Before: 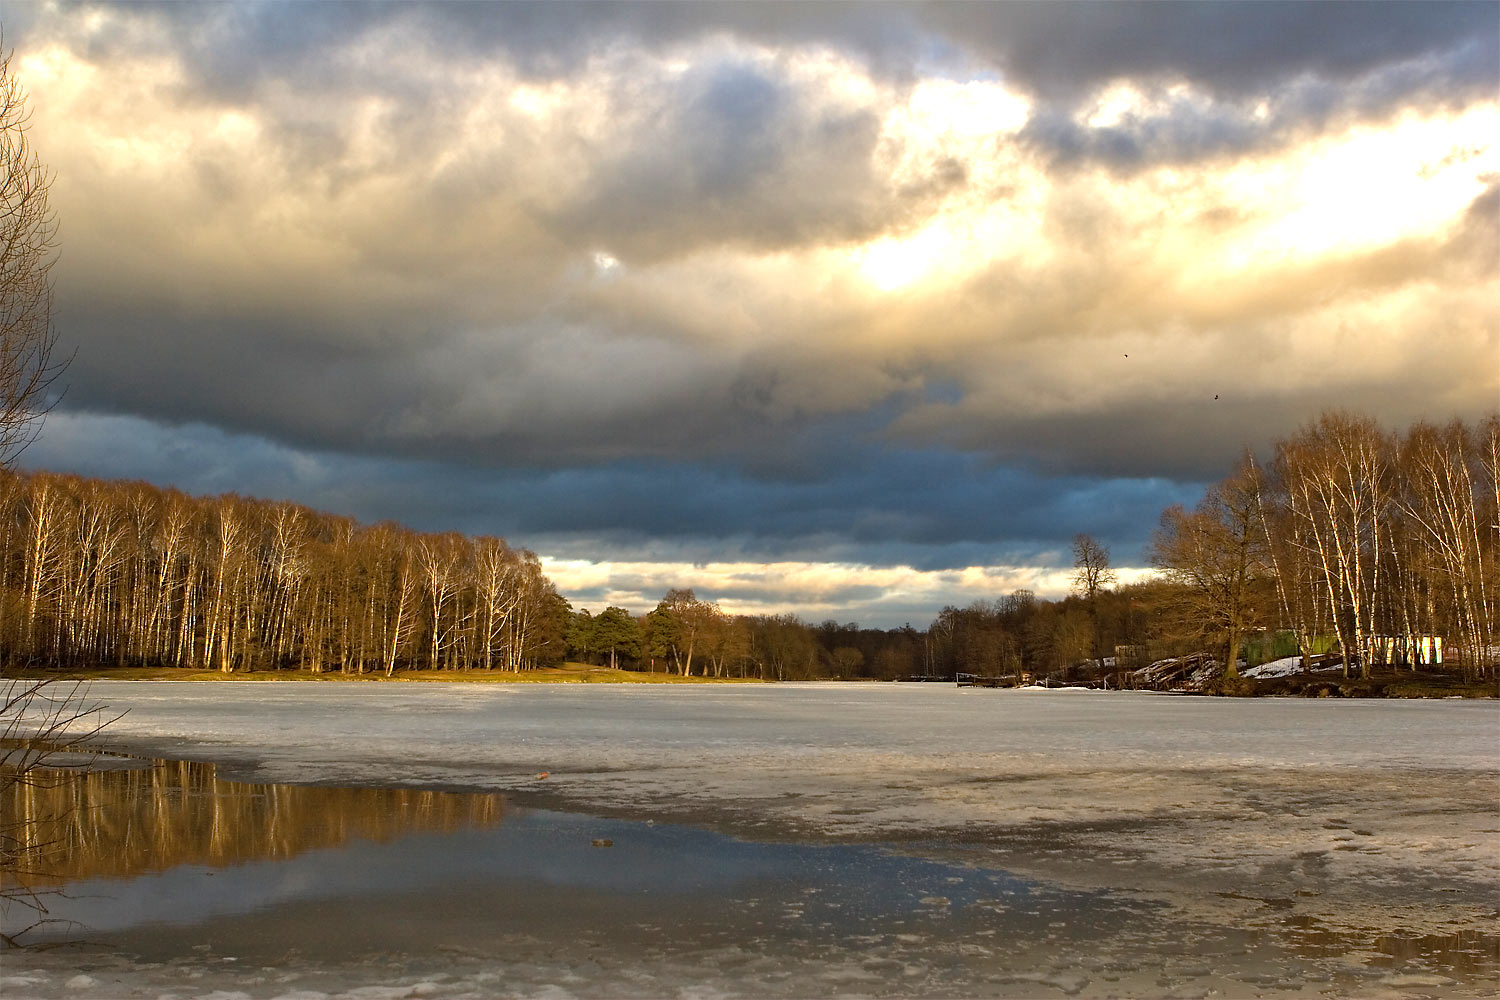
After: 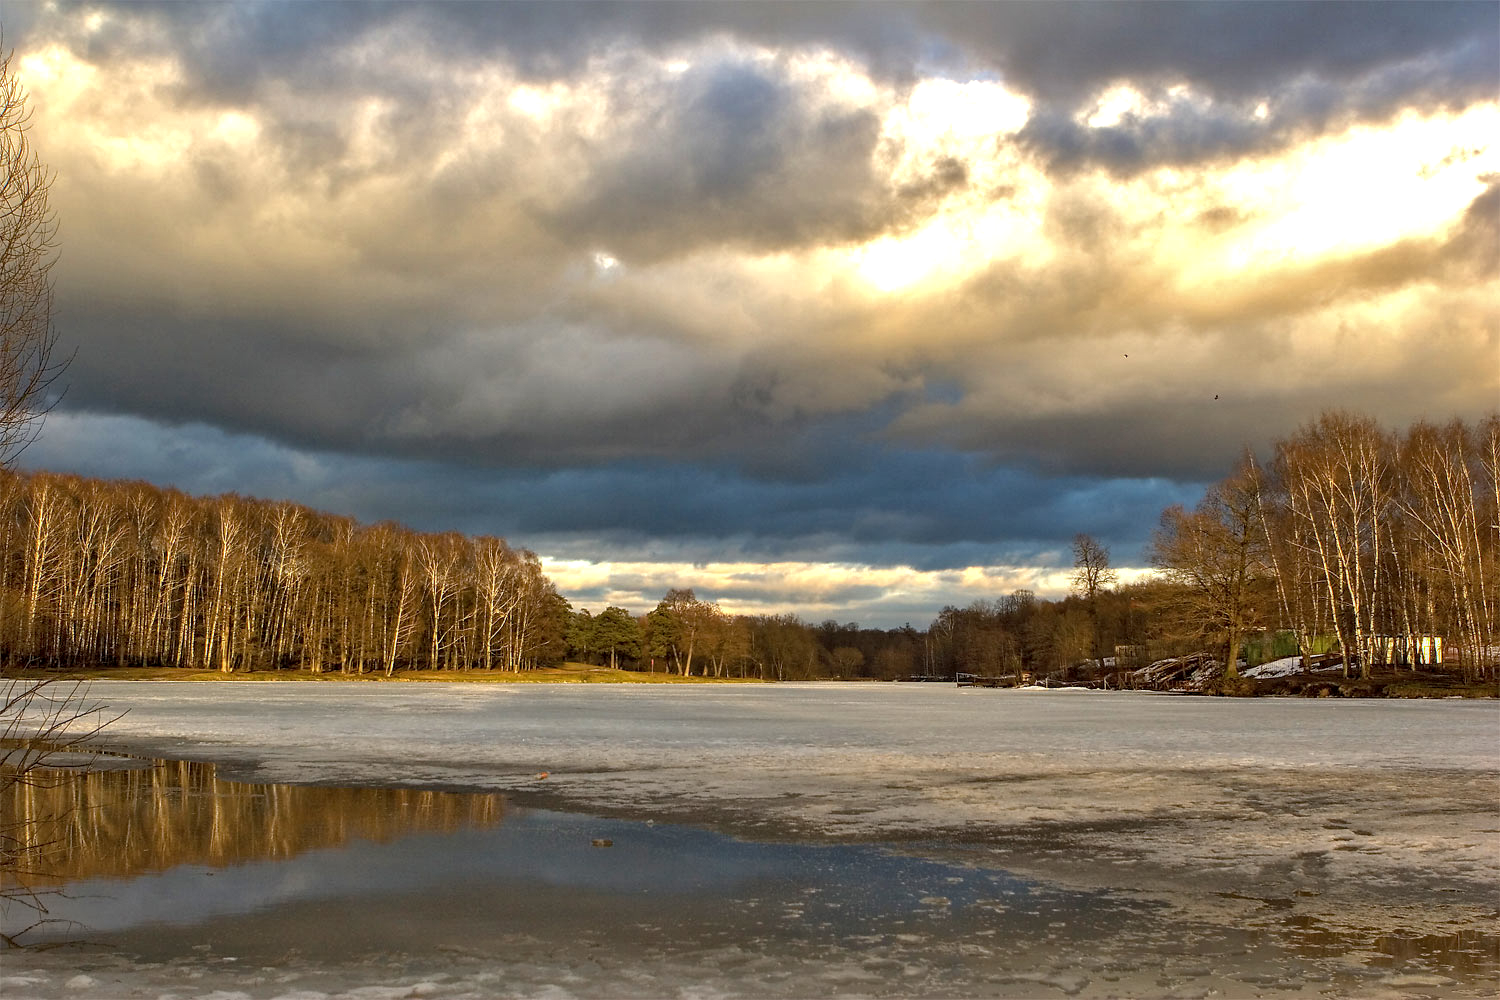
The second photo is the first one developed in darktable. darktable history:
shadows and highlights: on, module defaults
local contrast: detail 130%
